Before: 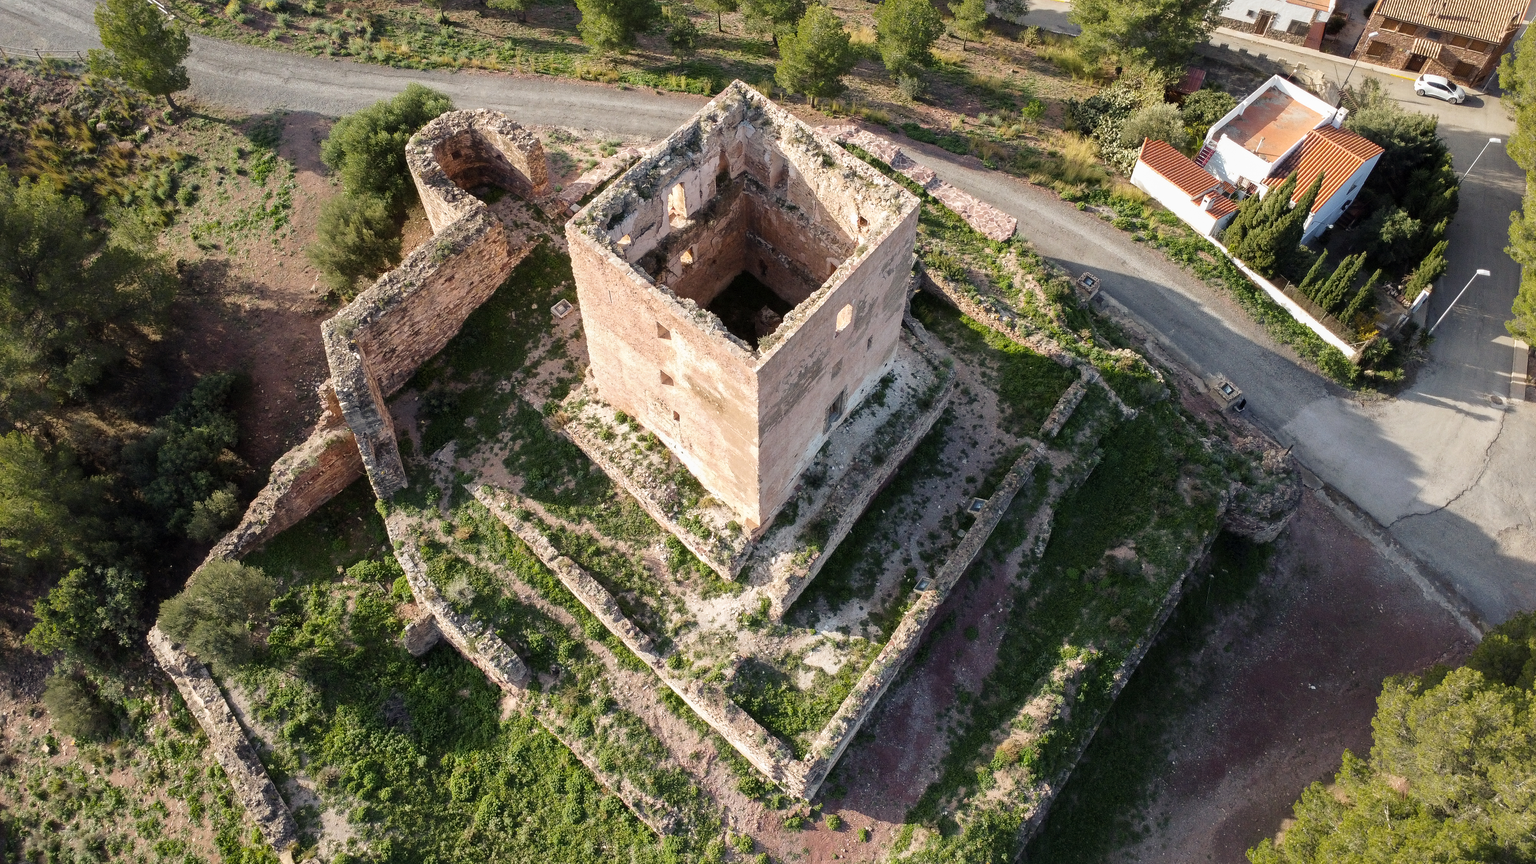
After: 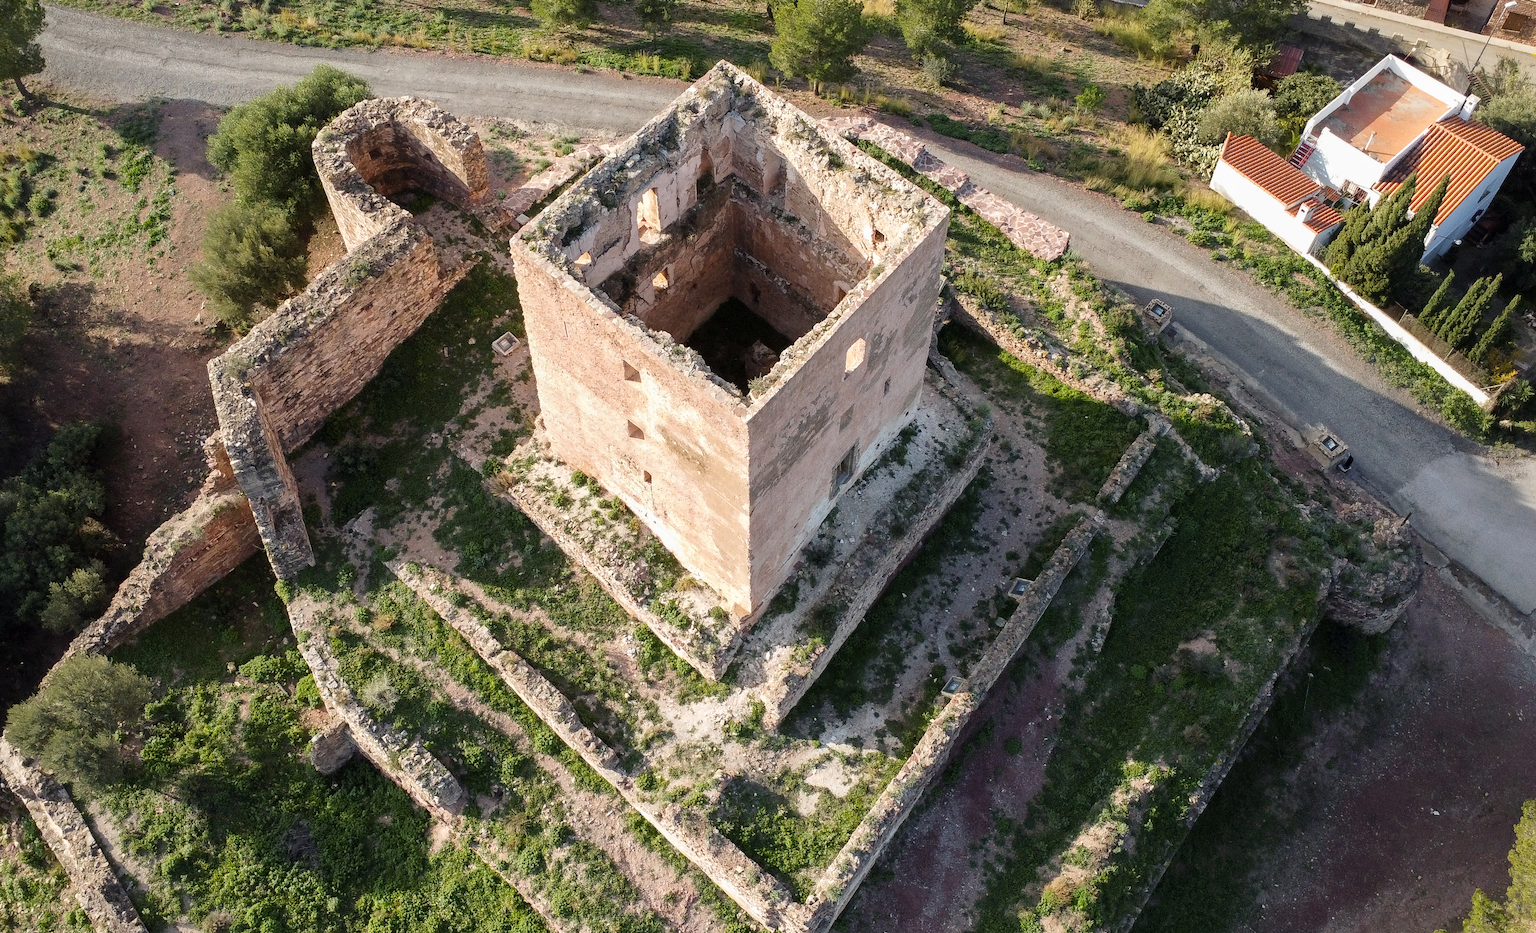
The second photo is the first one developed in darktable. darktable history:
crop: left 10.011%, top 3.627%, right 9.214%, bottom 9.129%
